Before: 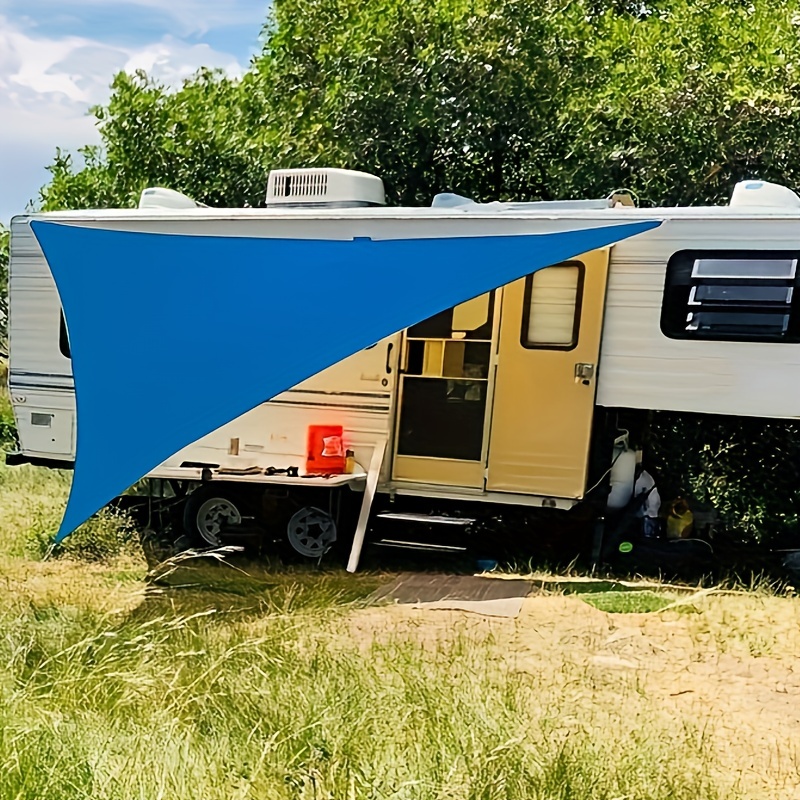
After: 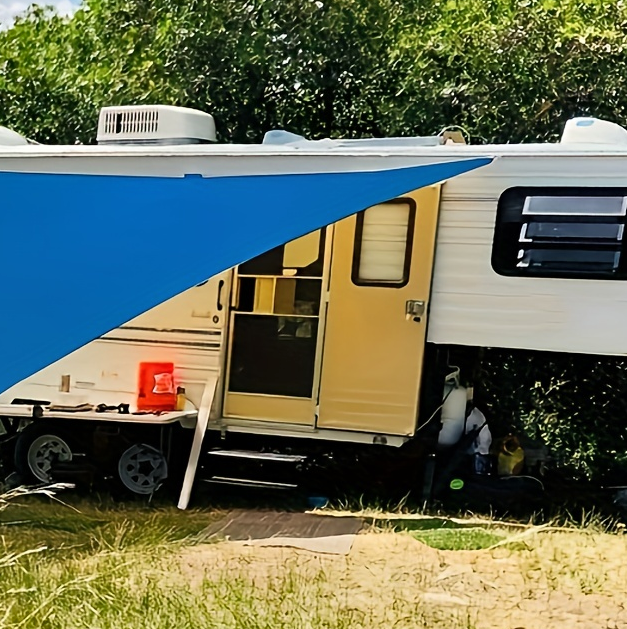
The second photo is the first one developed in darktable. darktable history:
shadows and highlights: radius 102.14, shadows 50.52, highlights -64.49, soften with gaussian
crop and rotate: left 21.236%, top 7.892%, right 0.379%, bottom 13.467%
